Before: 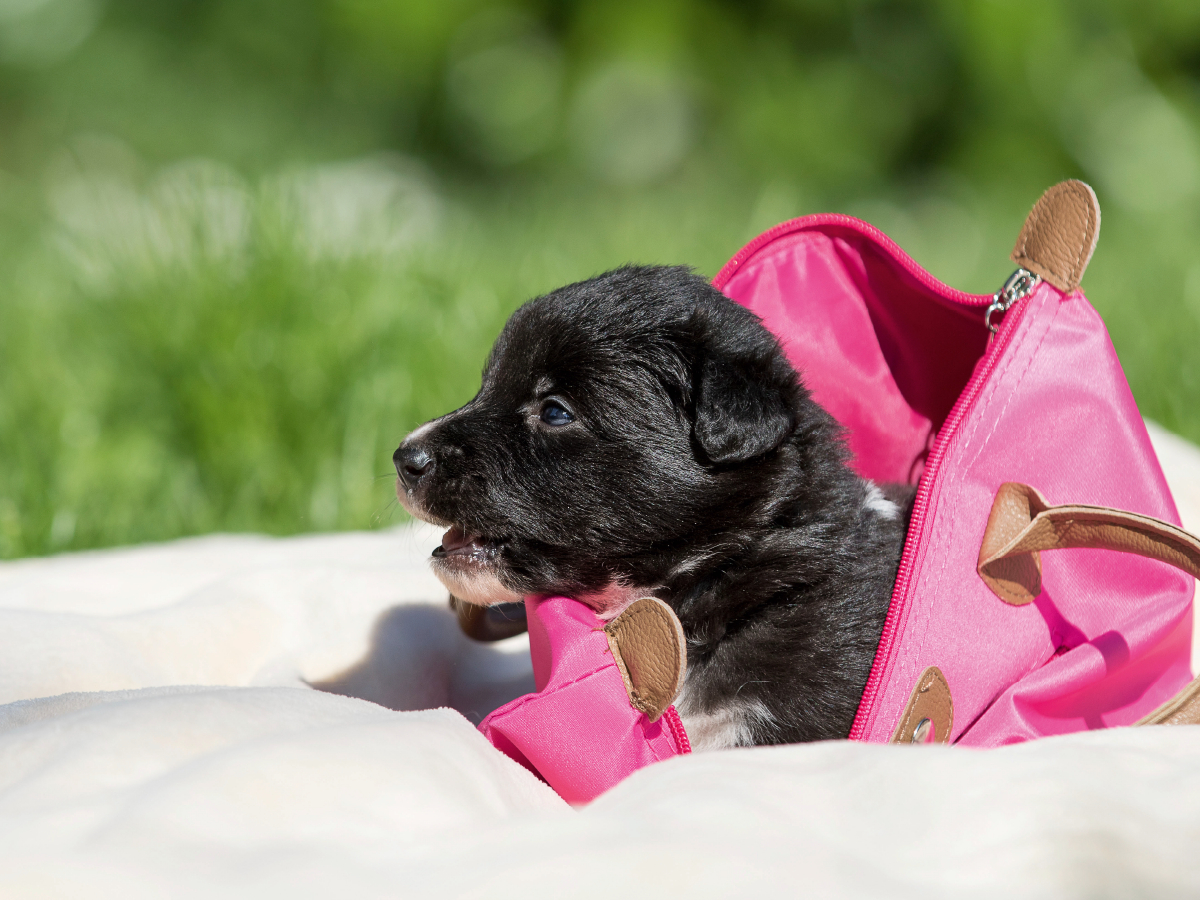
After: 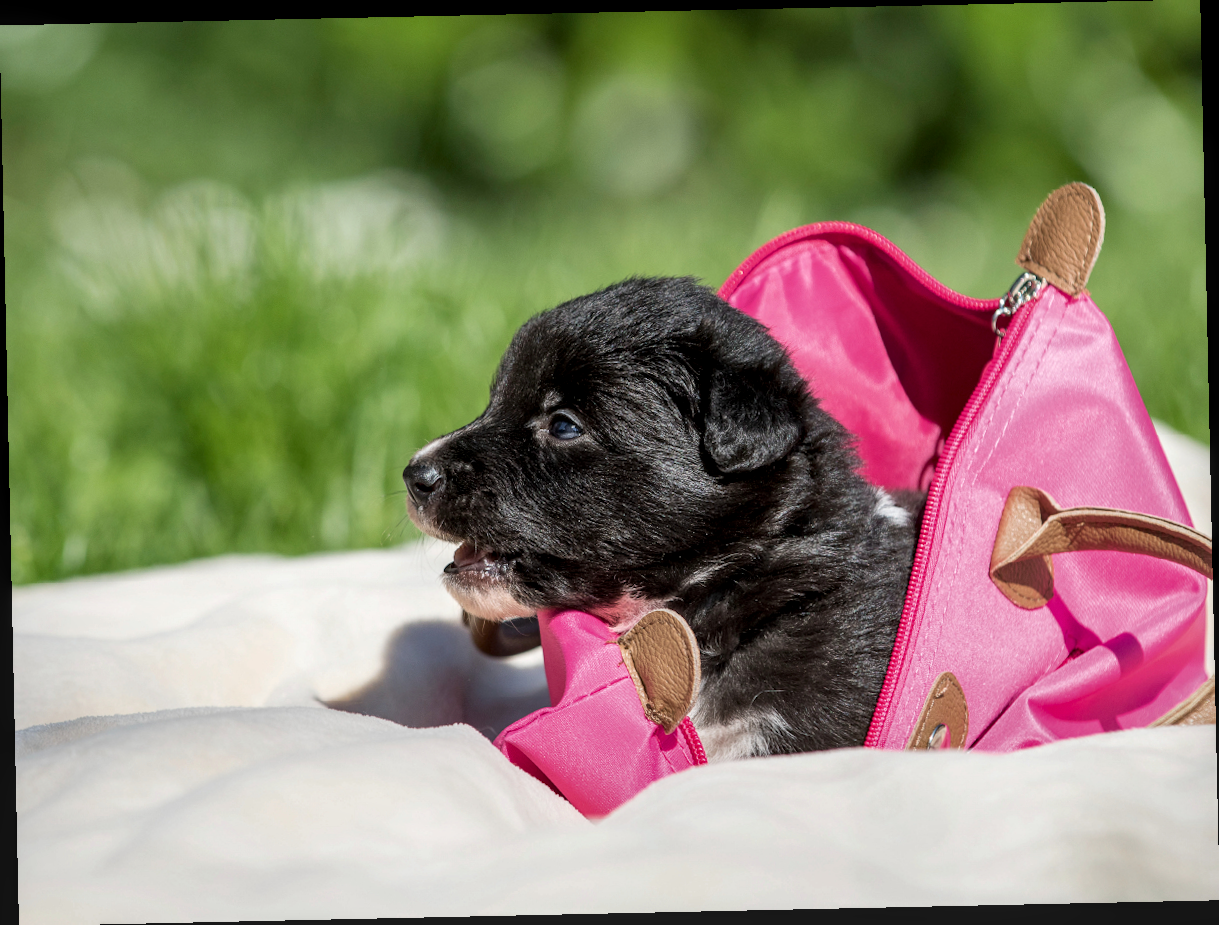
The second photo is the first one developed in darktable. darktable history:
rotate and perspective: rotation -1.24°, automatic cropping off
local contrast: detail 130%
